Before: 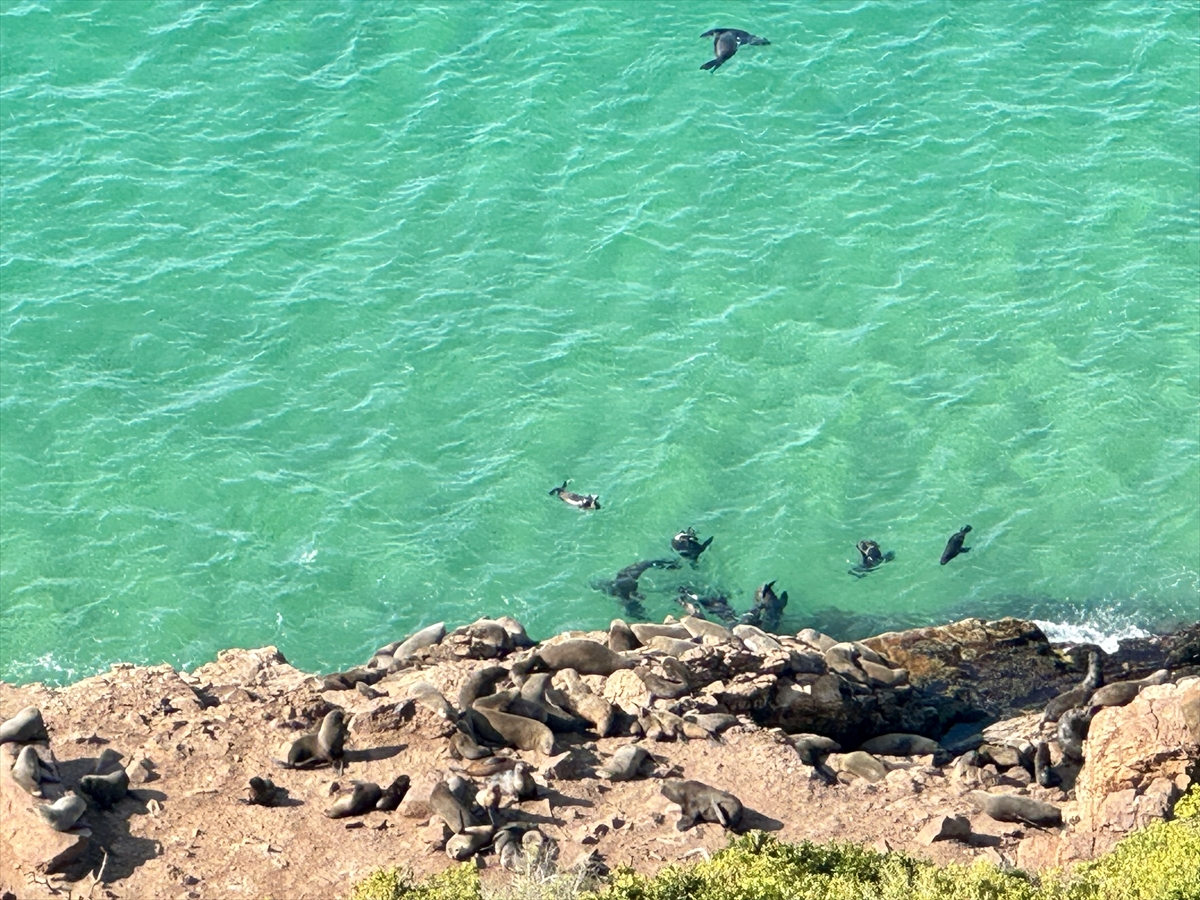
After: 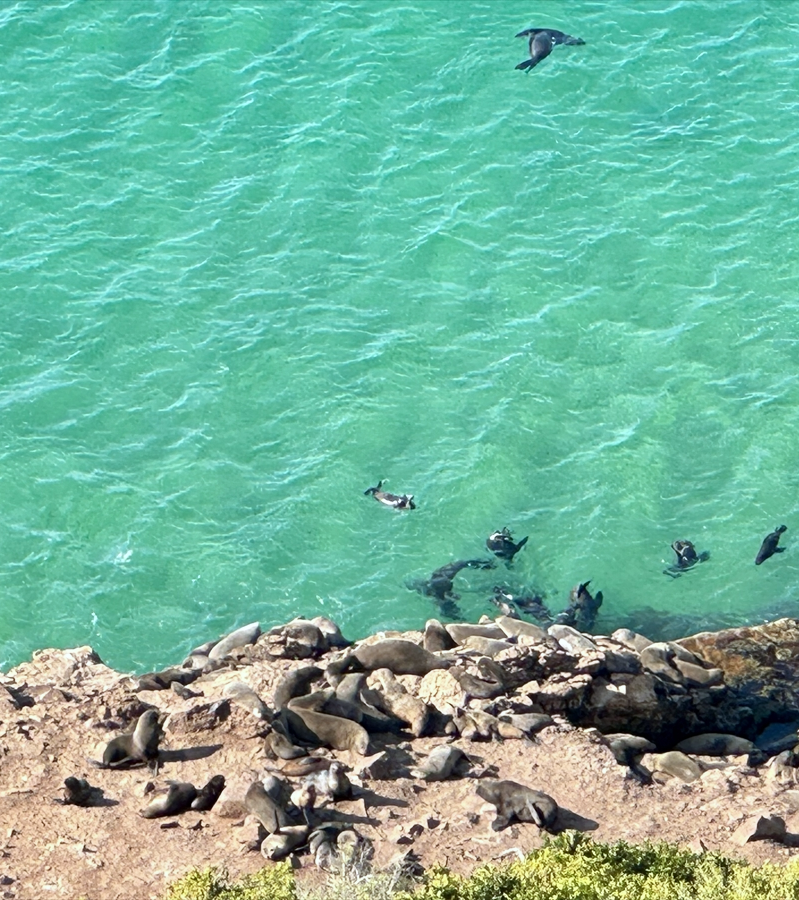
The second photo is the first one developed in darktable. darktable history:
crop: left 15.419%, right 17.914%
white balance: red 0.967, blue 1.049
